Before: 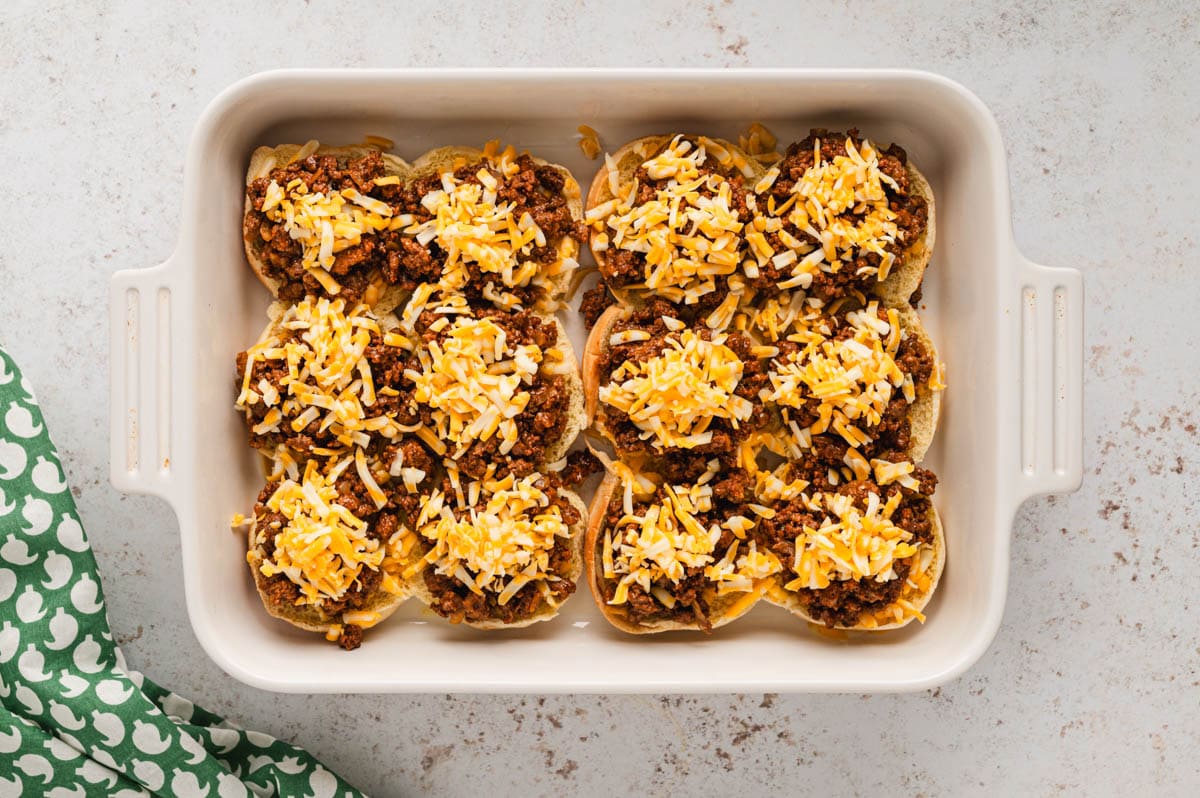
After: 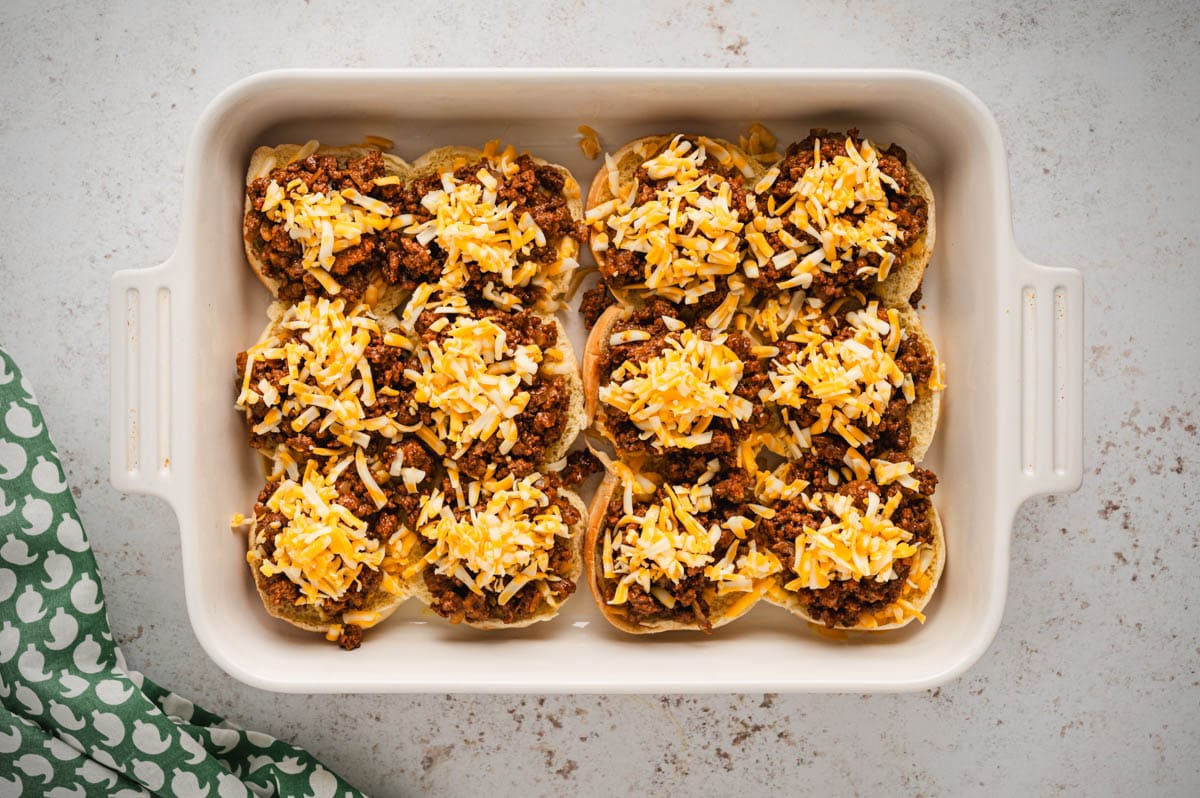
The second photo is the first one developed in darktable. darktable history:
vignetting: fall-off start 71.78%
